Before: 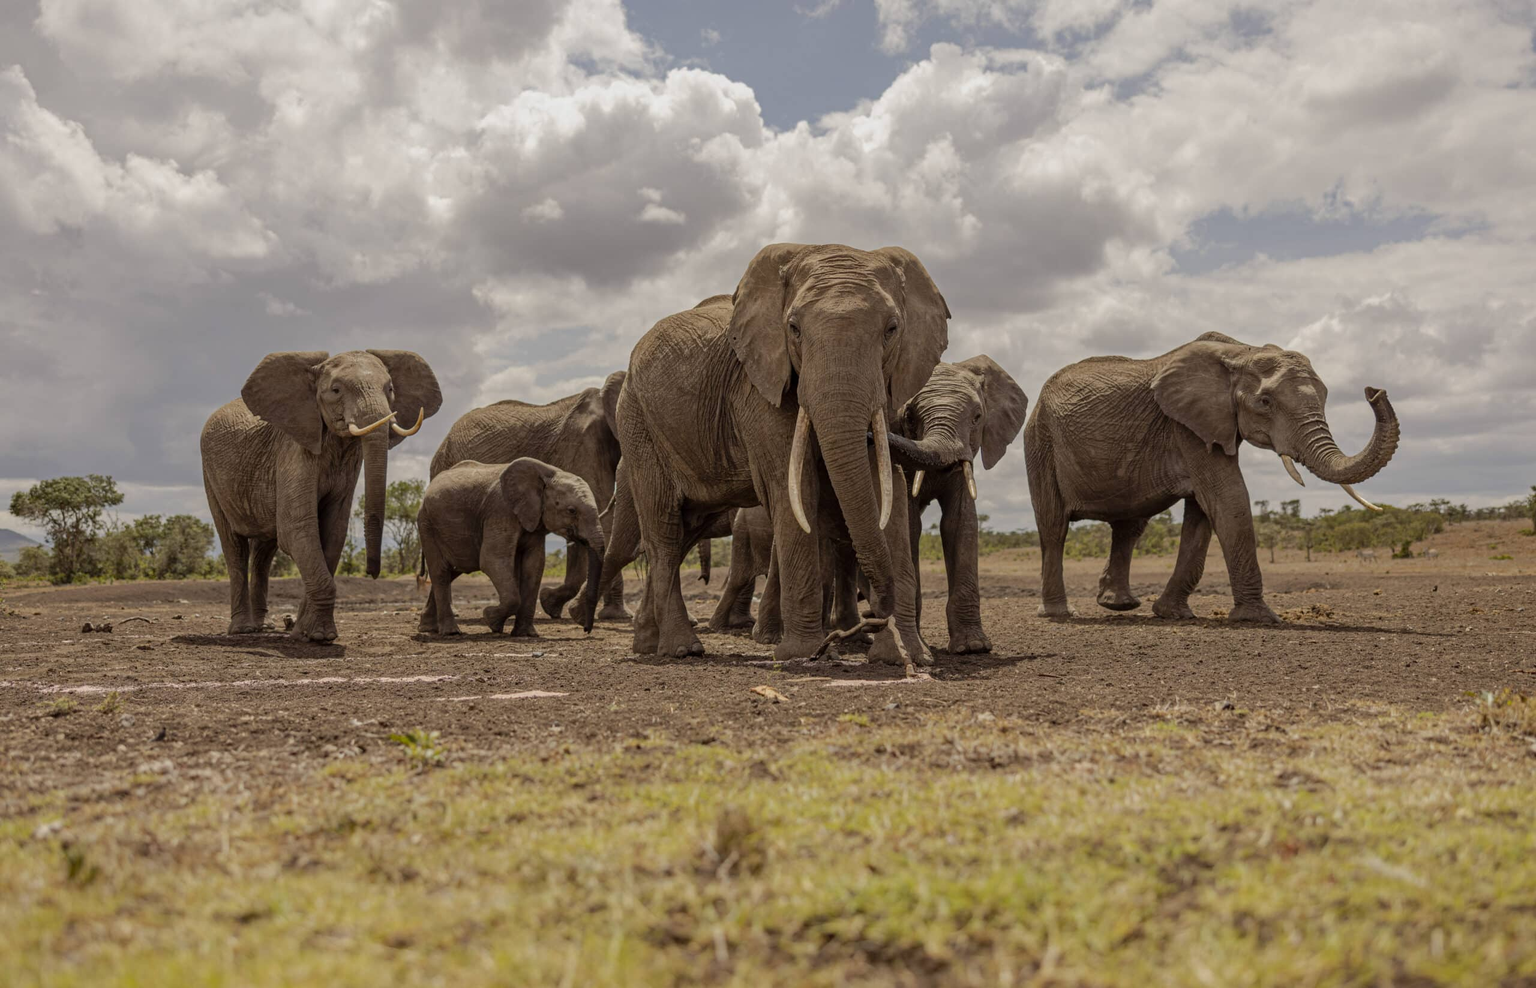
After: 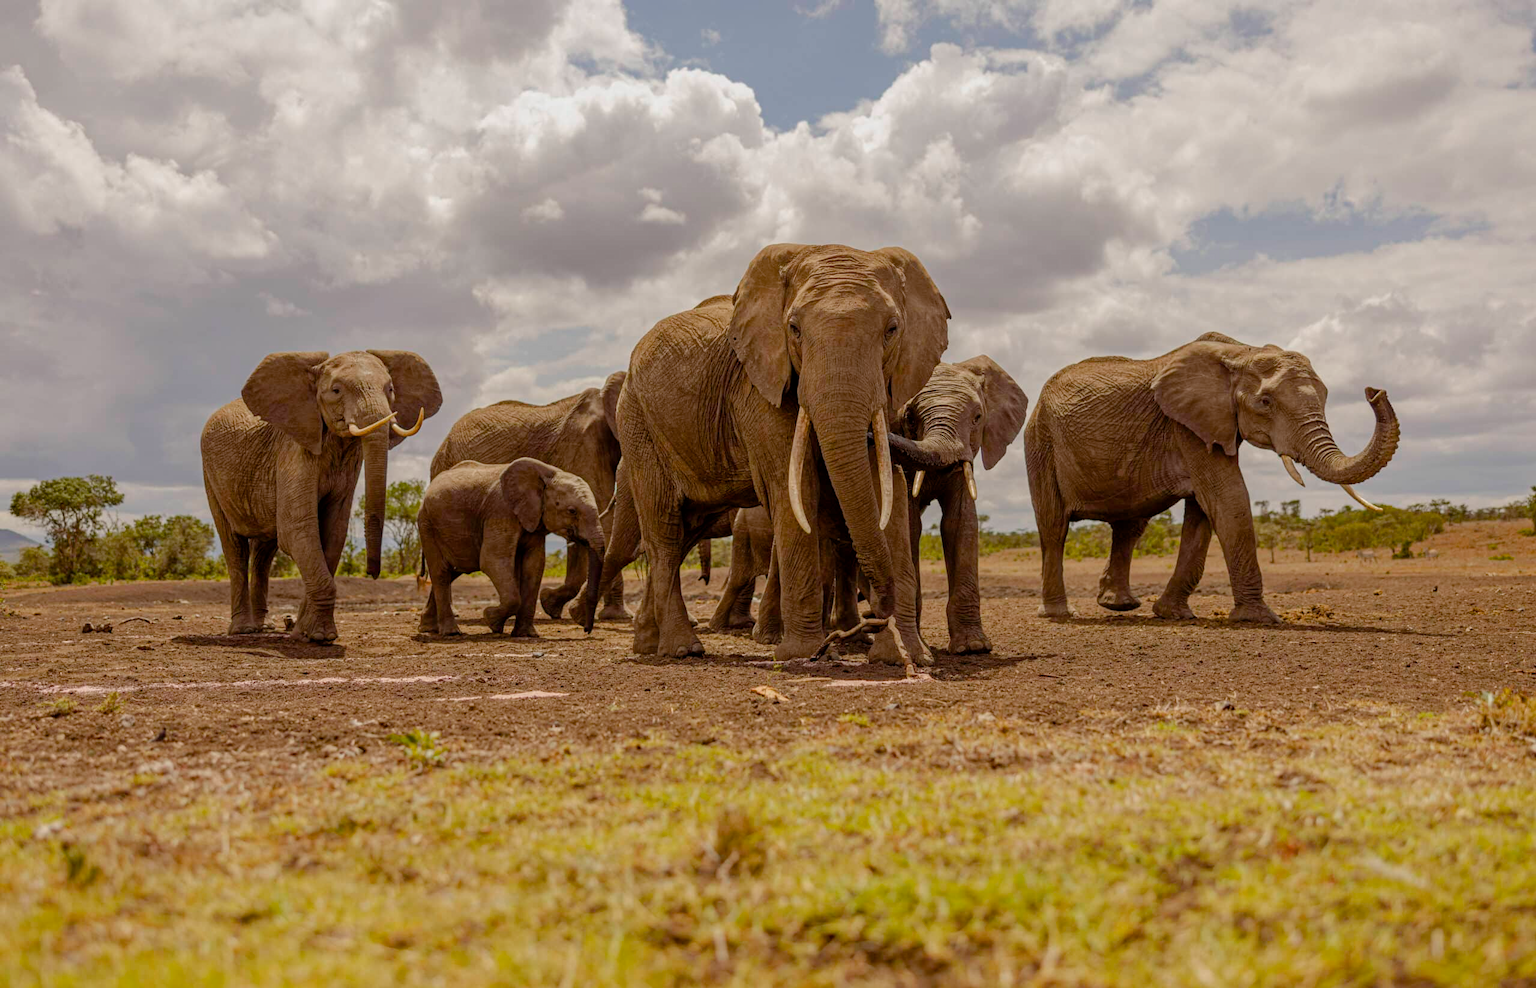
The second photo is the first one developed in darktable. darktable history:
rotate and perspective: crop left 0, crop top 0
color balance rgb: perceptual saturation grading › global saturation 35%, perceptual saturation grading › highlights -30%, perceptual saturation grading › shadows 35%, perceptual brilliance grading › global brilliance 3%, perceptual brilliance grading › highlights -3%, perceptual brilliance grading › shadows 3%
